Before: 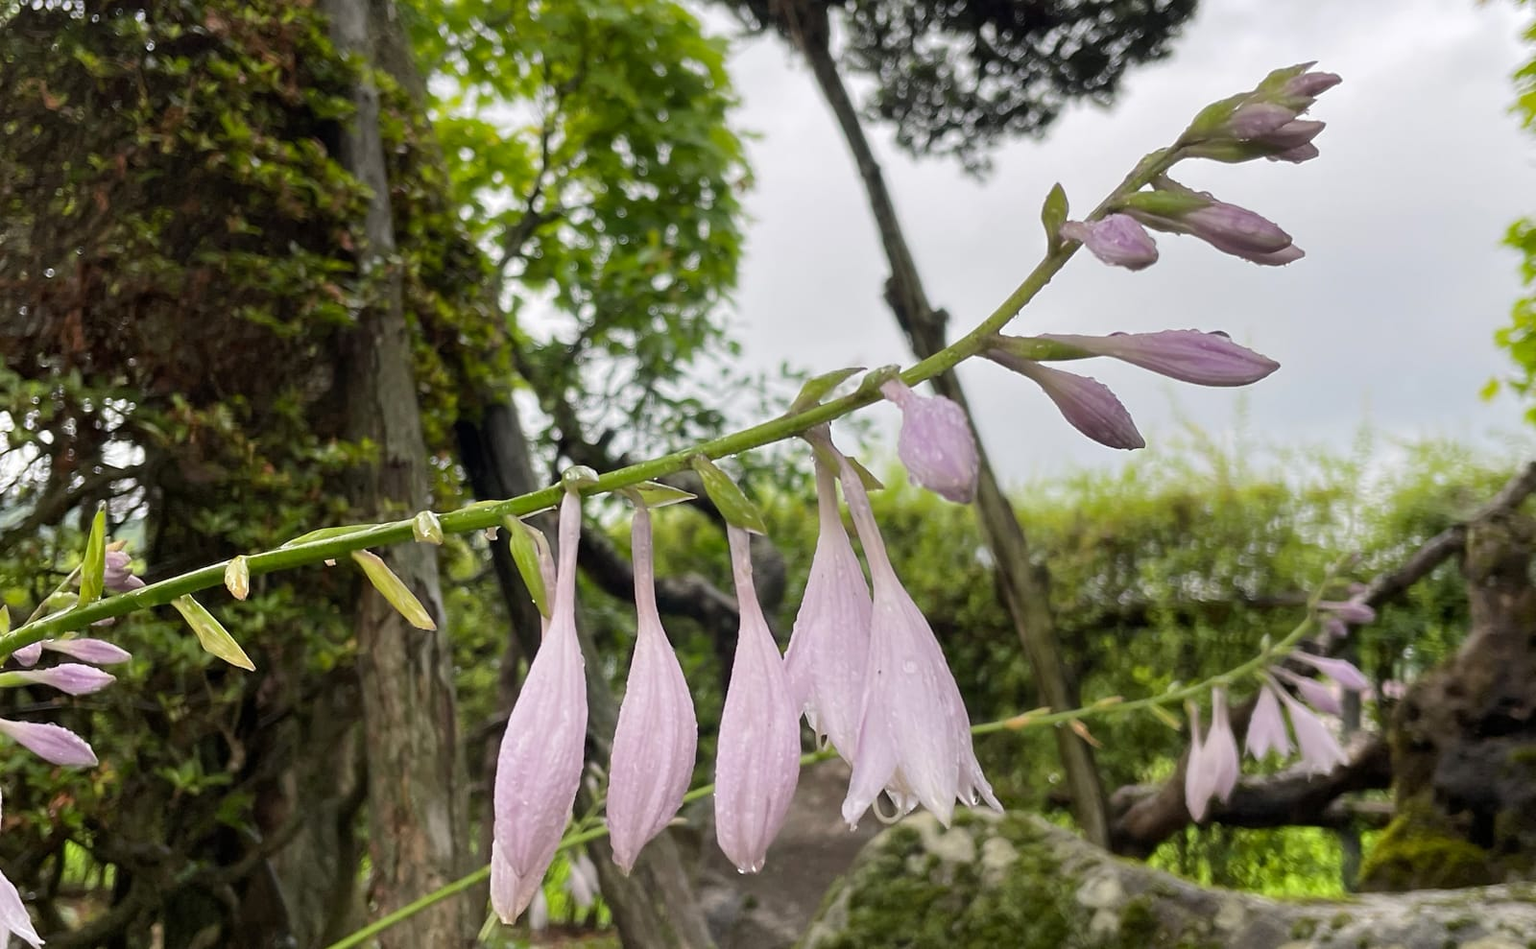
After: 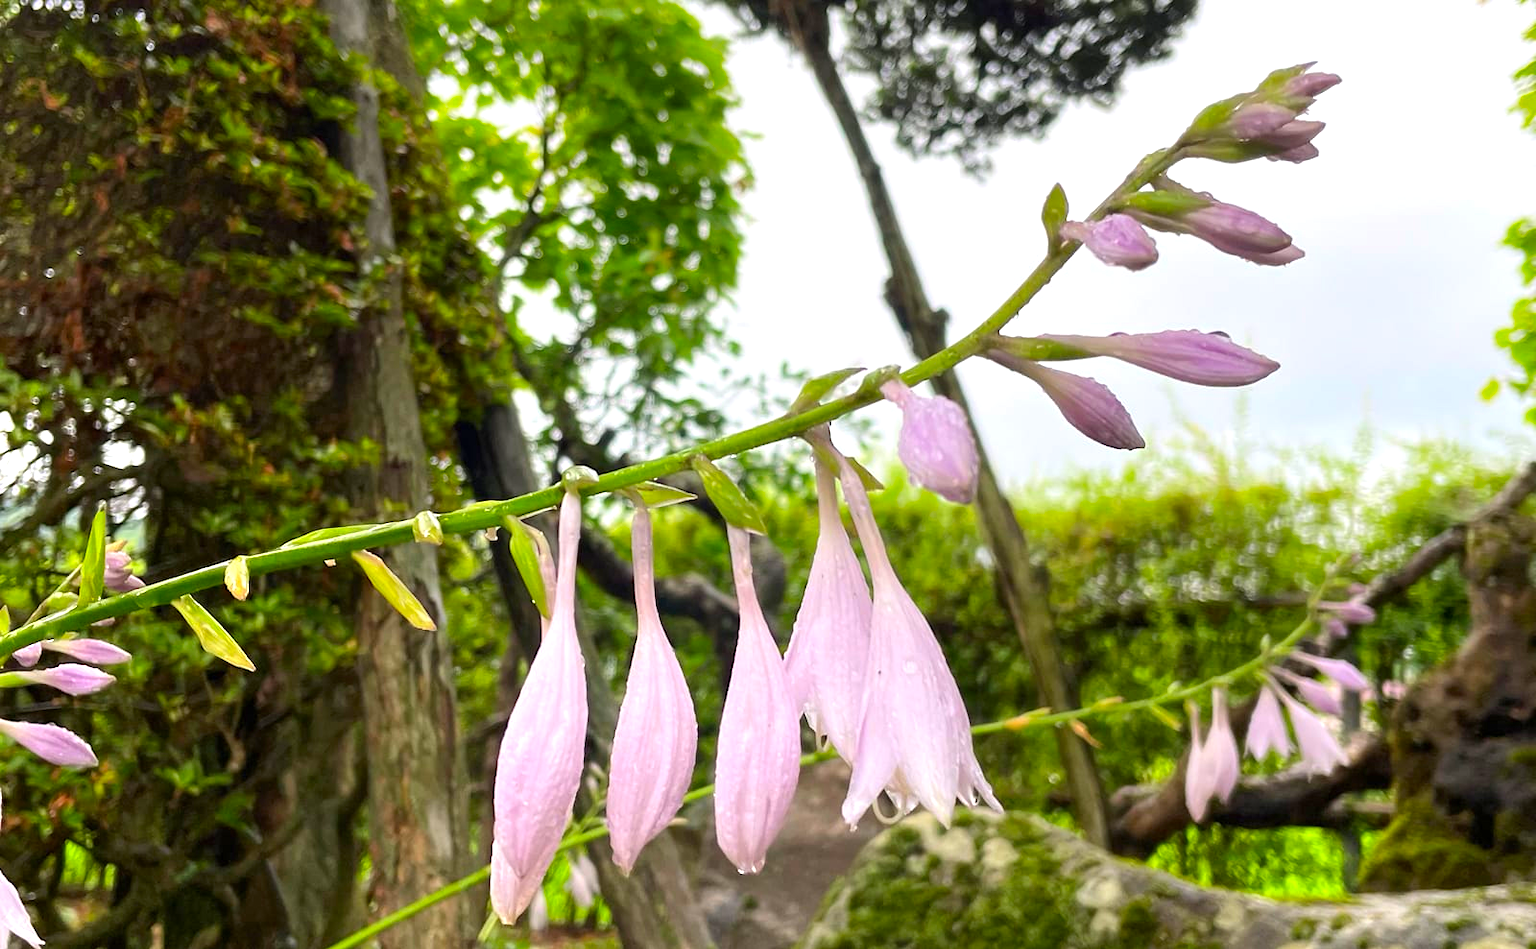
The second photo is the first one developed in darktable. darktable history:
exposure: exposure 0.565 EV, compensate highlight preservation false
contrast brightness saturation: saturation 0.509
